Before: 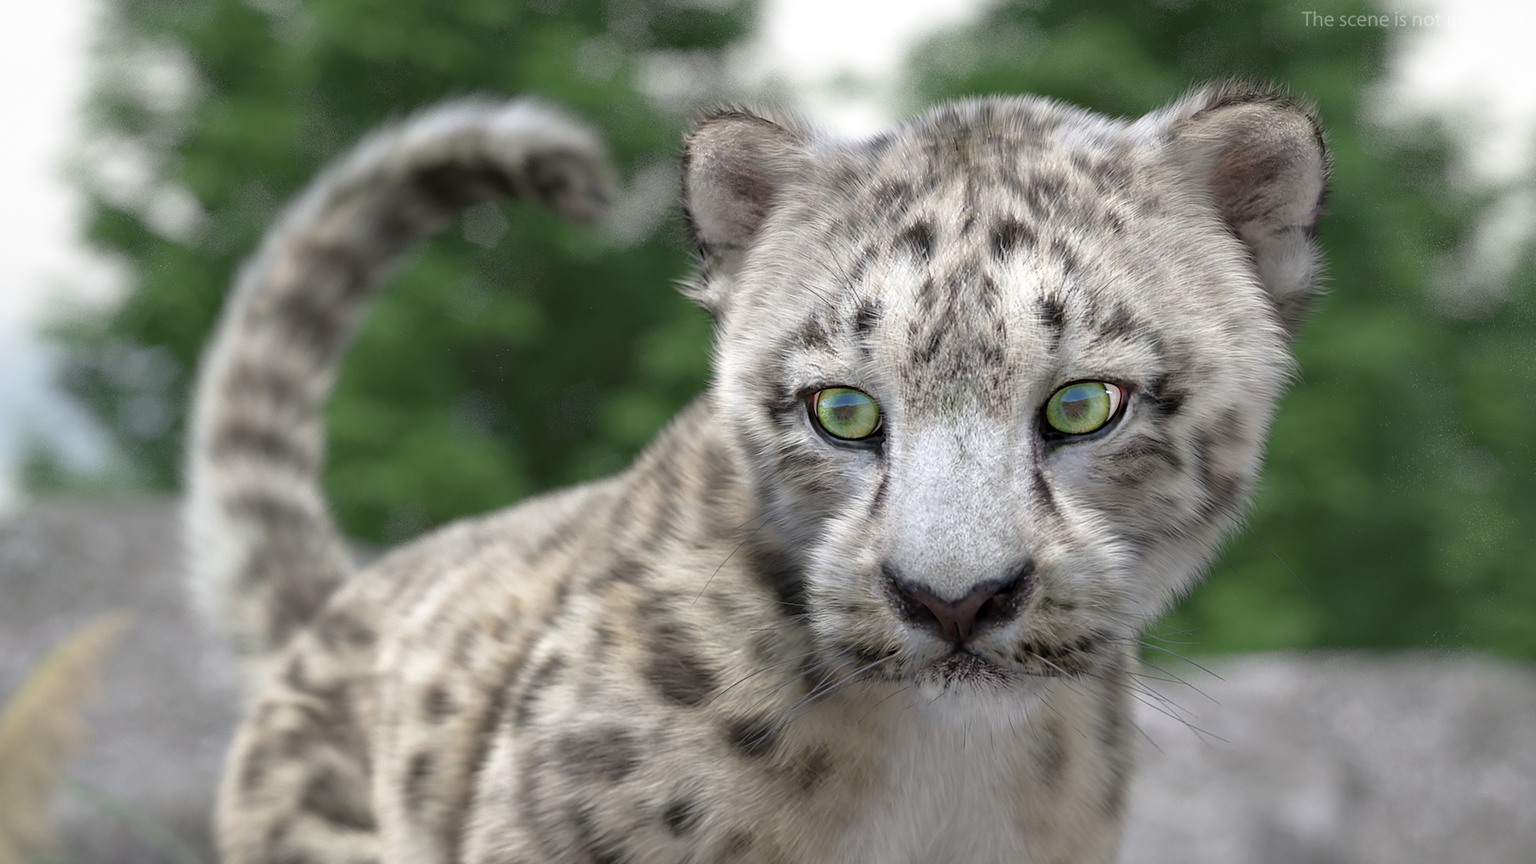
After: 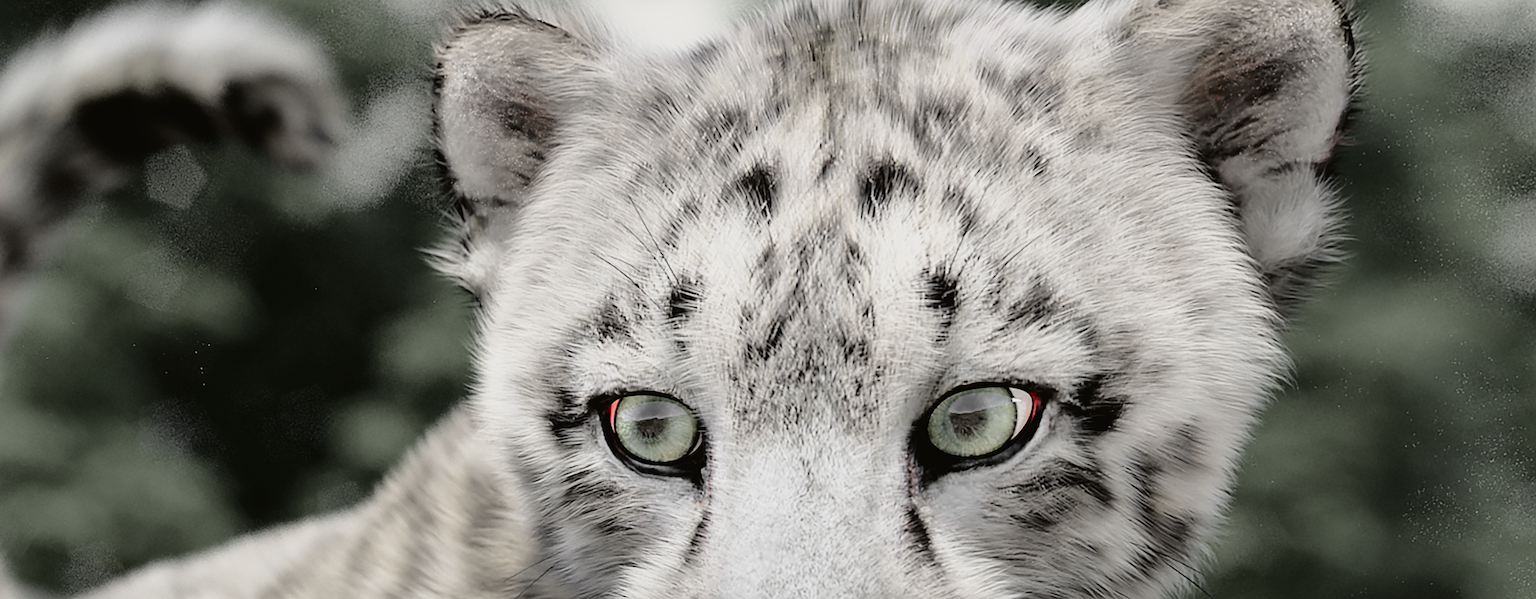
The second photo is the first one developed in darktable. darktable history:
tone curve: curves: ch0 [(0, 0.021) (0.049, 0.044) (0.152, 0.14) (0.328, 0.377) (0.473, 0.543) (0.641, 0.705) (0.85, 0.894) (1, 0.969)]; ch1 [(0, 0) (0.302, 0.331) (0.427, 0.433) (0.472, 0.47) (0.502, 0.503) (0.527, 0.524) (0.564, 0.591) (0.602, 0.632) (0.677, 0.701) (0.859, 0.885) (1, 1)]; ch2 [(0, 0) (0.33, 0.301) (0.447, 0.44) (0.487, 0.496) (0.502, 0.516) (0.535, 0.563) (0.565, 0.6) (0.618, 0.629) (1, 1)], color space Lab, independent channels, preserve colors none
filmic rgb: black relative exposure -5 EV, hardness 2.88, contrast 1.2, highlights saturation mix -30%
color zones: curves: ch1 [(0, 0.831) (0.08, 0.771) (0.157, 0.268) (0.241, 0.207) (0.562, -0.005) (0.714, -0.013) (0.876, 0.01) (1, 0.831)]
rotate and perspective: rotation 0.062°, lens shift (vertical) 0.115, lens shift (horizontal) -0.133, crop left 0.047, crop right 0.94, crop top 0.061, crop bottom 0.94
crop: left 18.38%, top 11.092%, right 2.134%, bottom 33.217%
sharpen: on, module defaults
